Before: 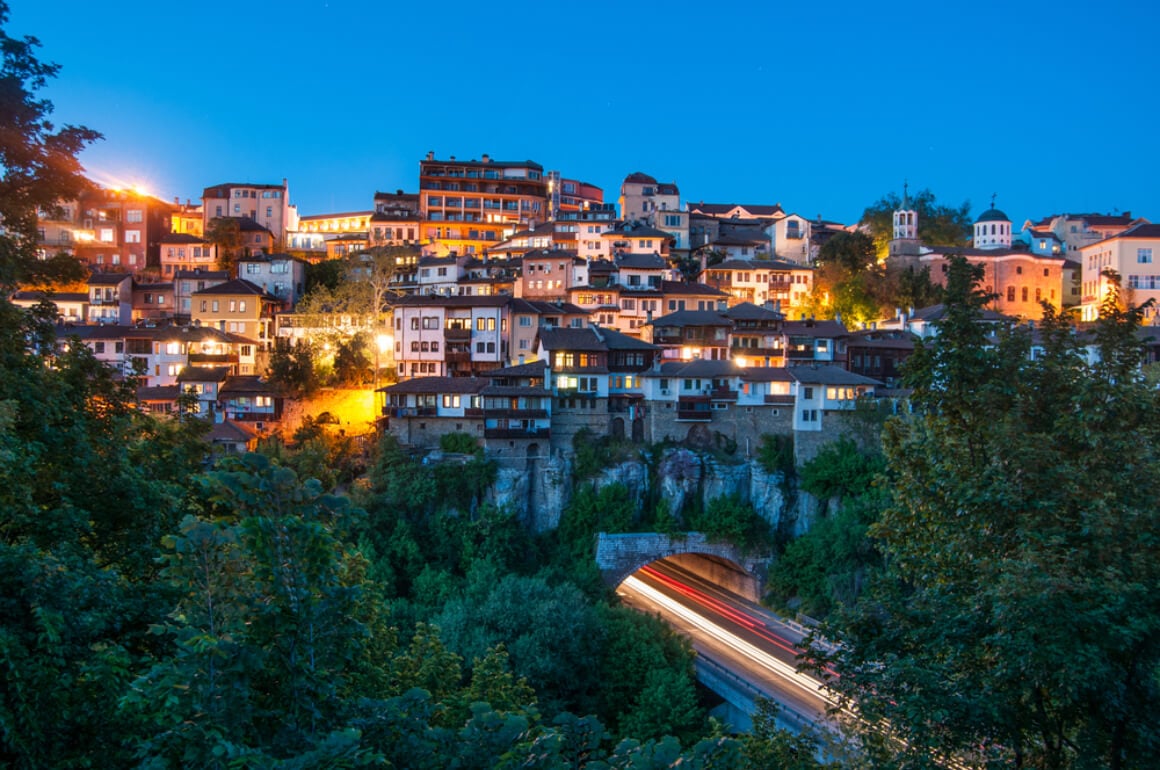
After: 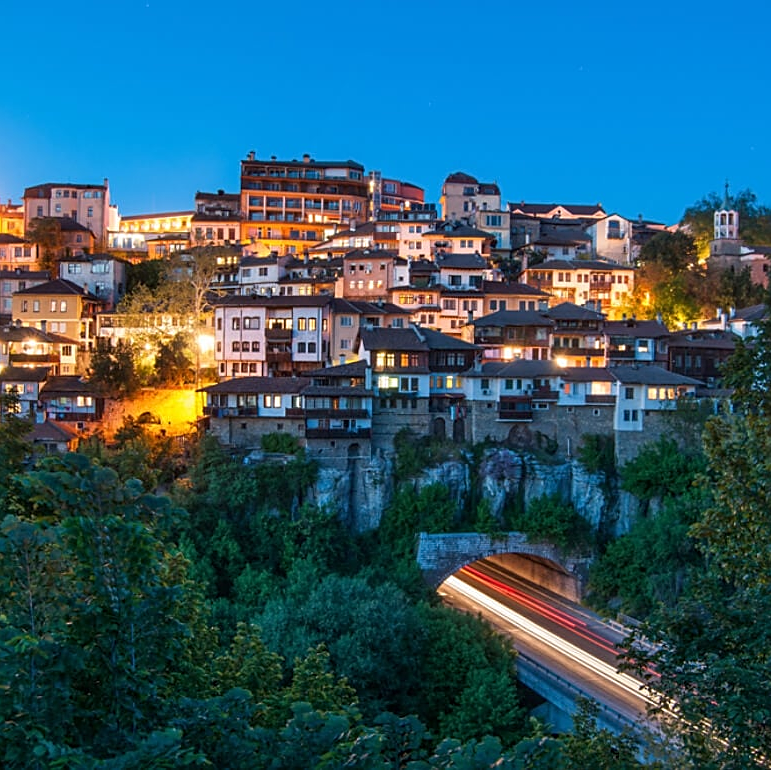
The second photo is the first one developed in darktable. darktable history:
crop and rotate: left 15.464%, right 18.047%
sharpen: on, module defaults
